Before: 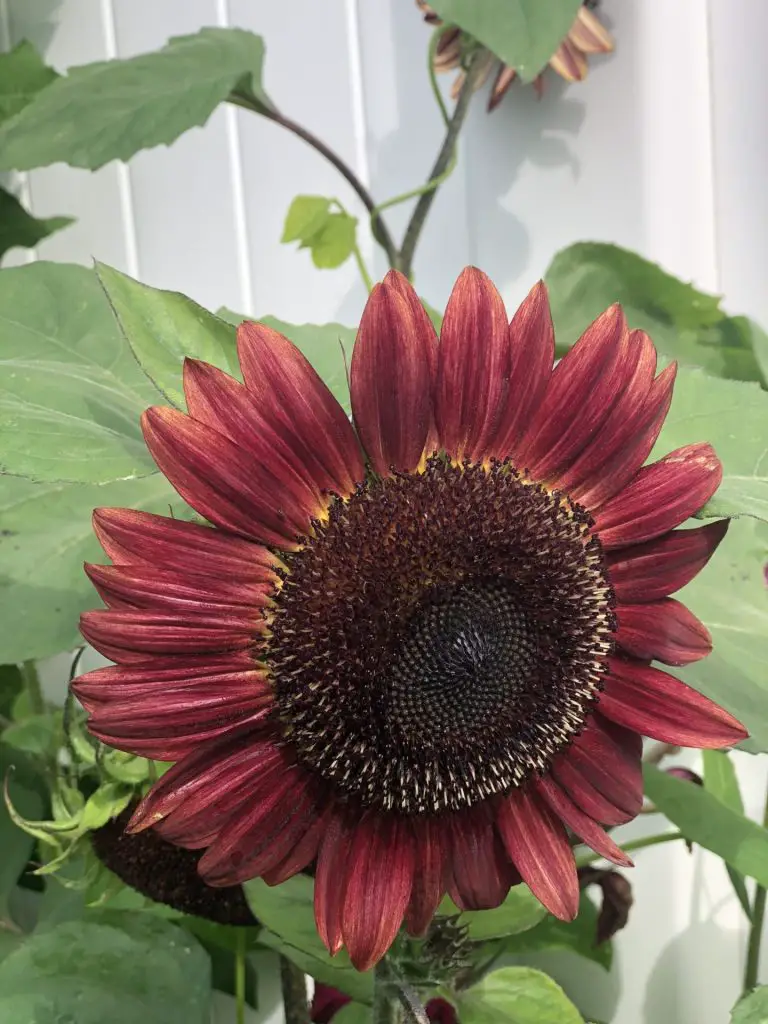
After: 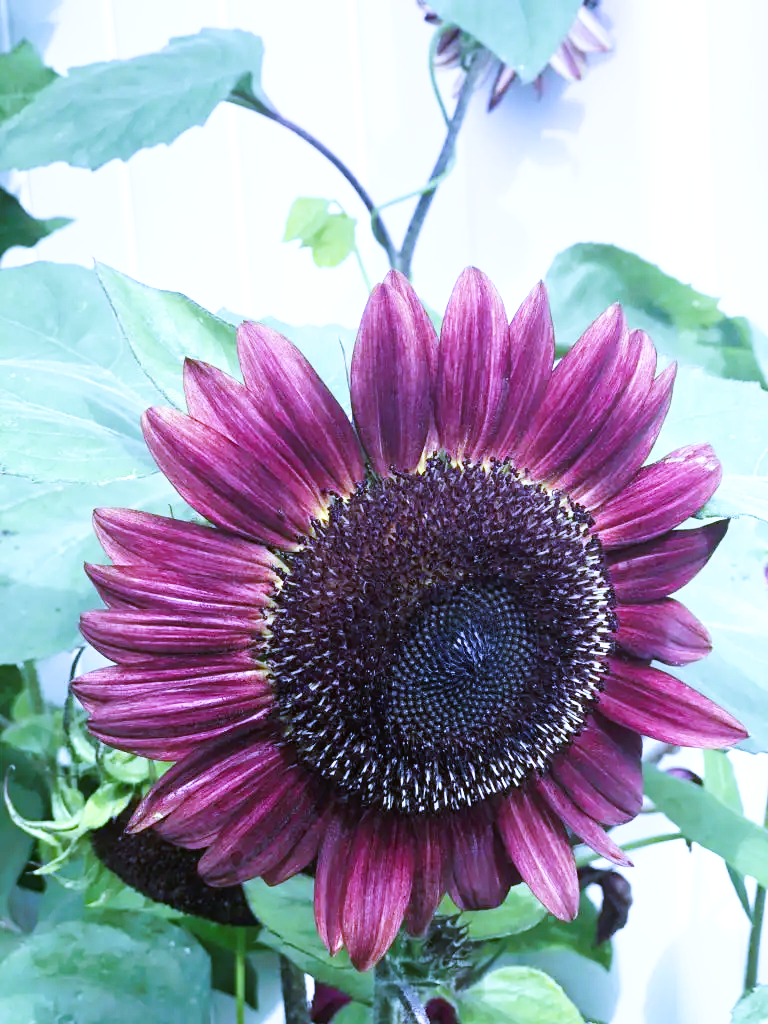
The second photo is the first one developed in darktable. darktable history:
exposure: exposure 0.6 EV, compensate highlight preservation false
white balance: red 0.766, blue 1.537
tone curve: curves: ch0 [(0, 0) (0.003, 0.011) (0.011, 0.02) (0.025, 0.032) (0.044, 0.046) (0.069, 0.071) (0.1, 0.107) (0.136, 0.144) (0.177, 0.189) (0.224, 0.244) (0.277, 0.309) (0.335, 0.398) (0.399, 0.477) (0.468, 0.583) (0.543, 0.675) (0.623, 0.772) (0.709, 0.855) (0.801, 0.926) (0.898, 0.979) (1, 1)], preserve colors none
